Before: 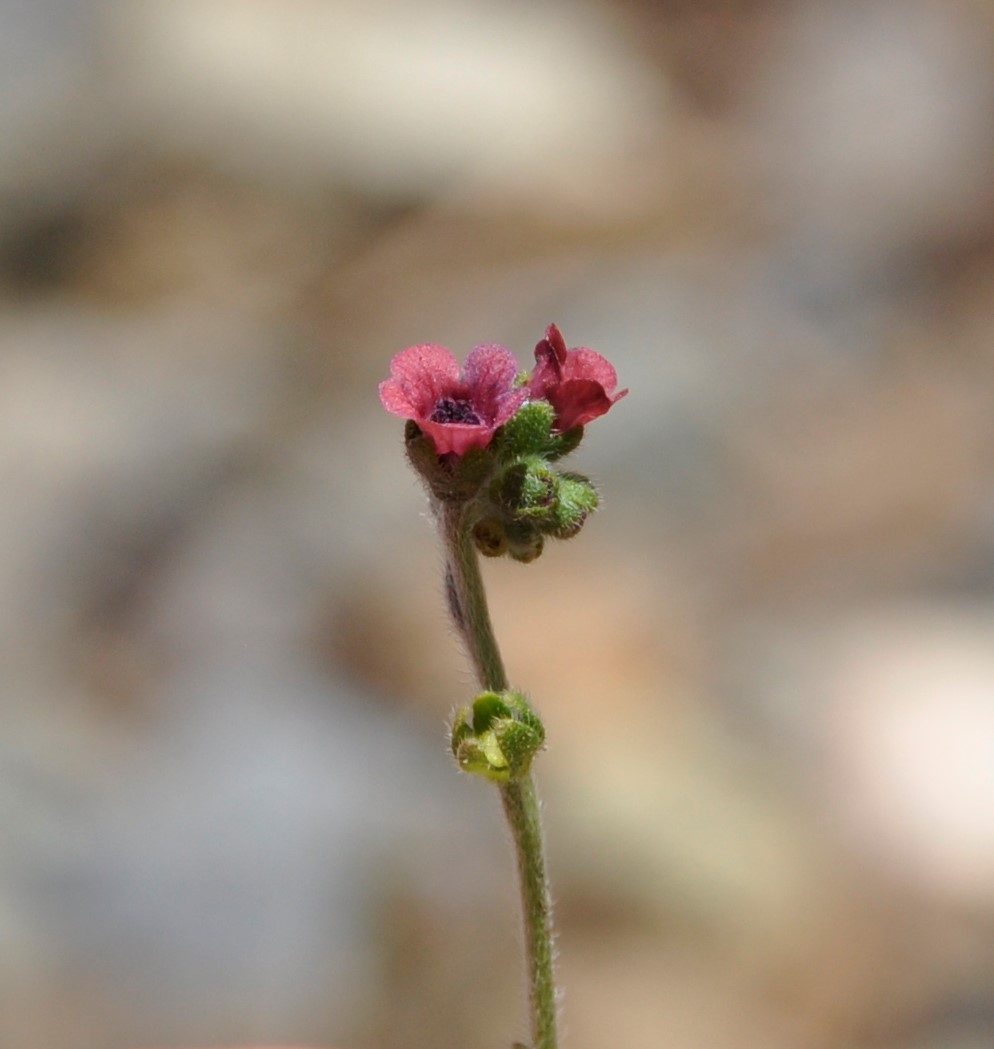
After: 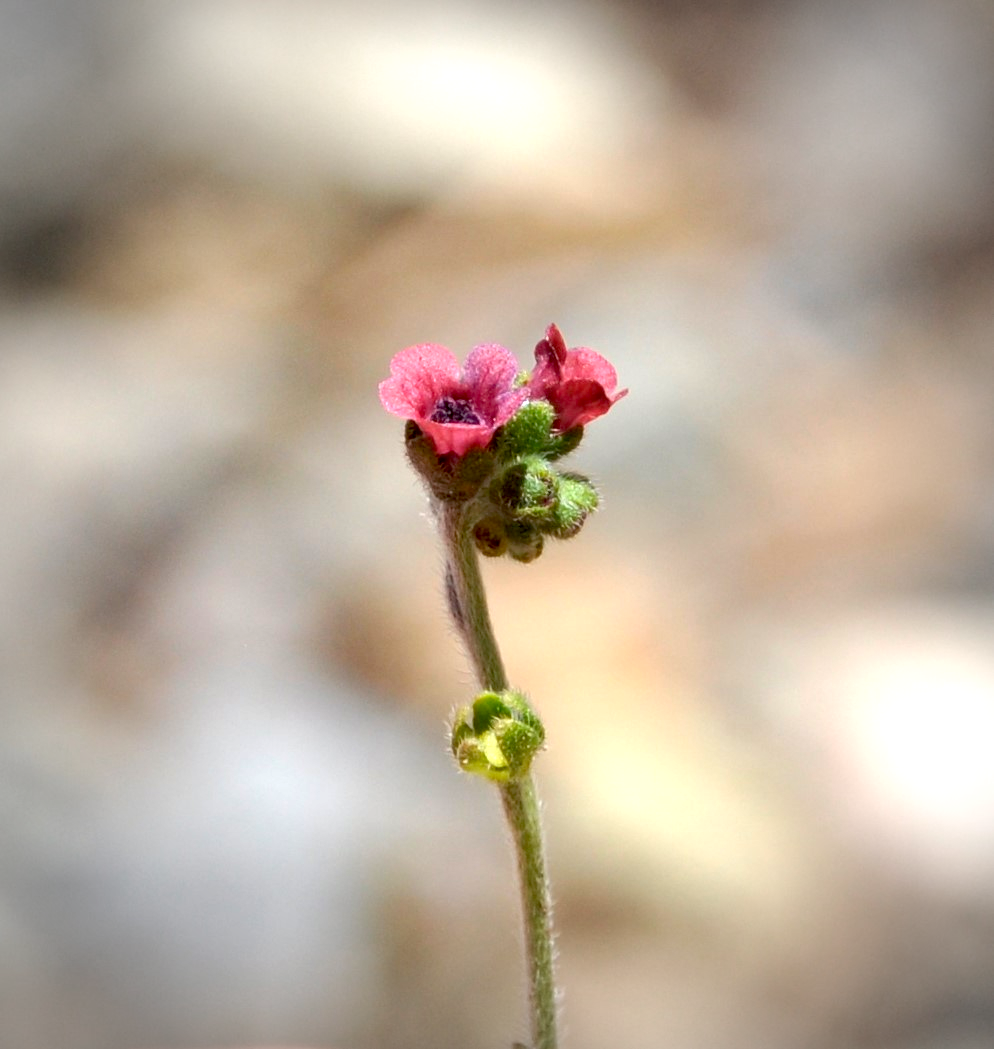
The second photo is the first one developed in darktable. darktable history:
exposure: black level correction 0.008, exposure 0.975 EV, compensate exposure bias true, compensate highlight preservation false
vignetting: fall-off start 67.01%, width/height ratio 1.014, unbound false
